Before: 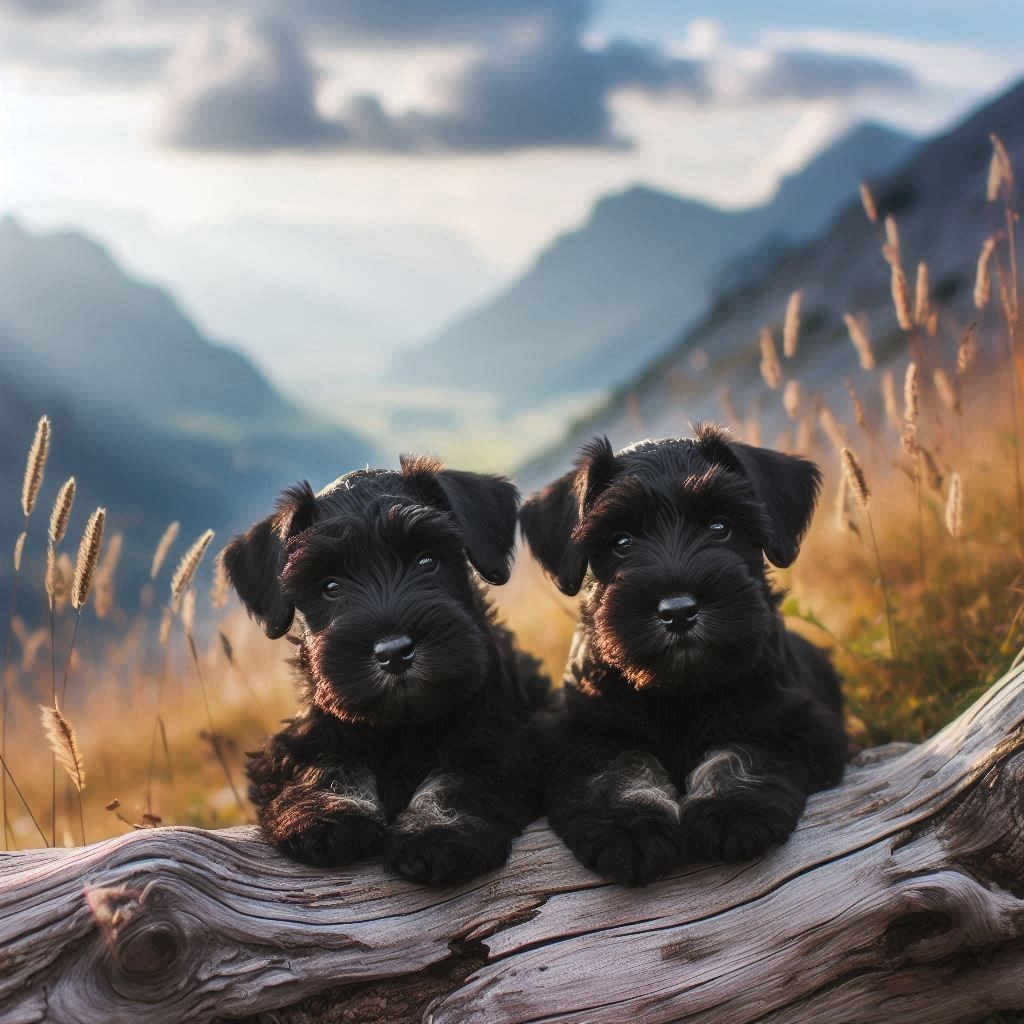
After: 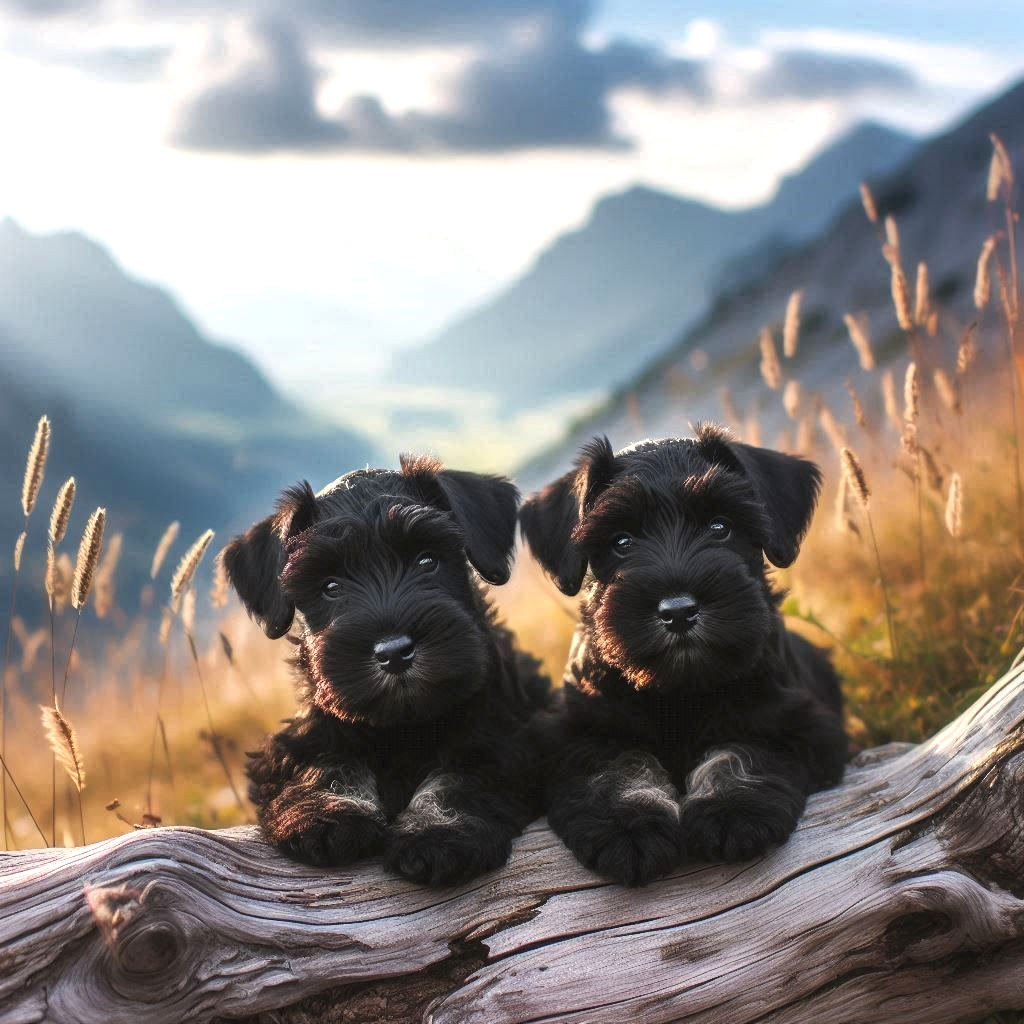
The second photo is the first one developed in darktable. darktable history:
base curve: curves: ch0 [(0, 0) (0.303, 0.277) (1, 1)]
exposure: exposure 0.507 EV, compensate highlight preservation false
